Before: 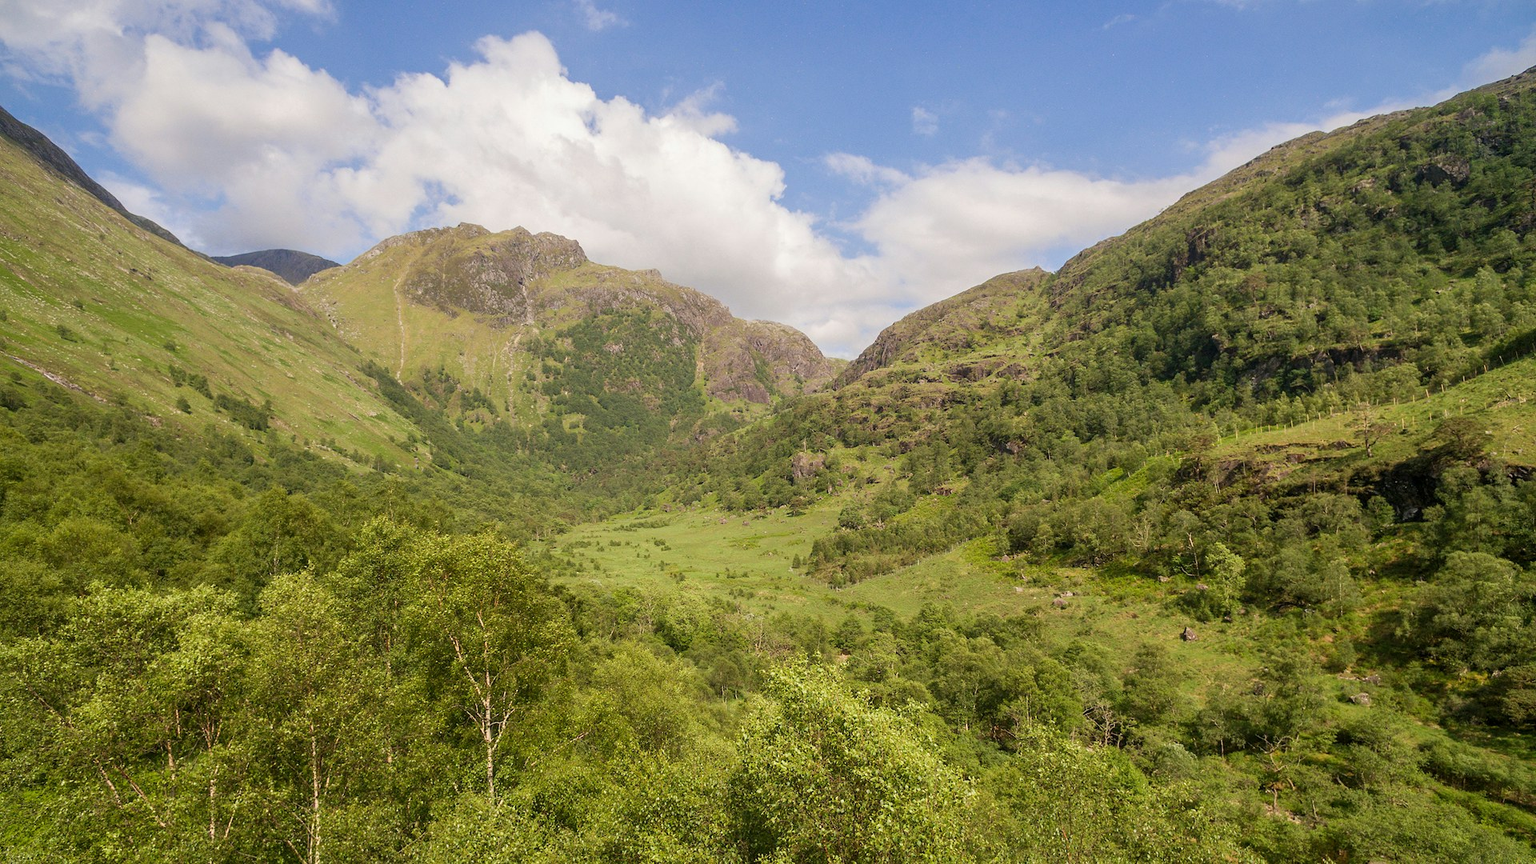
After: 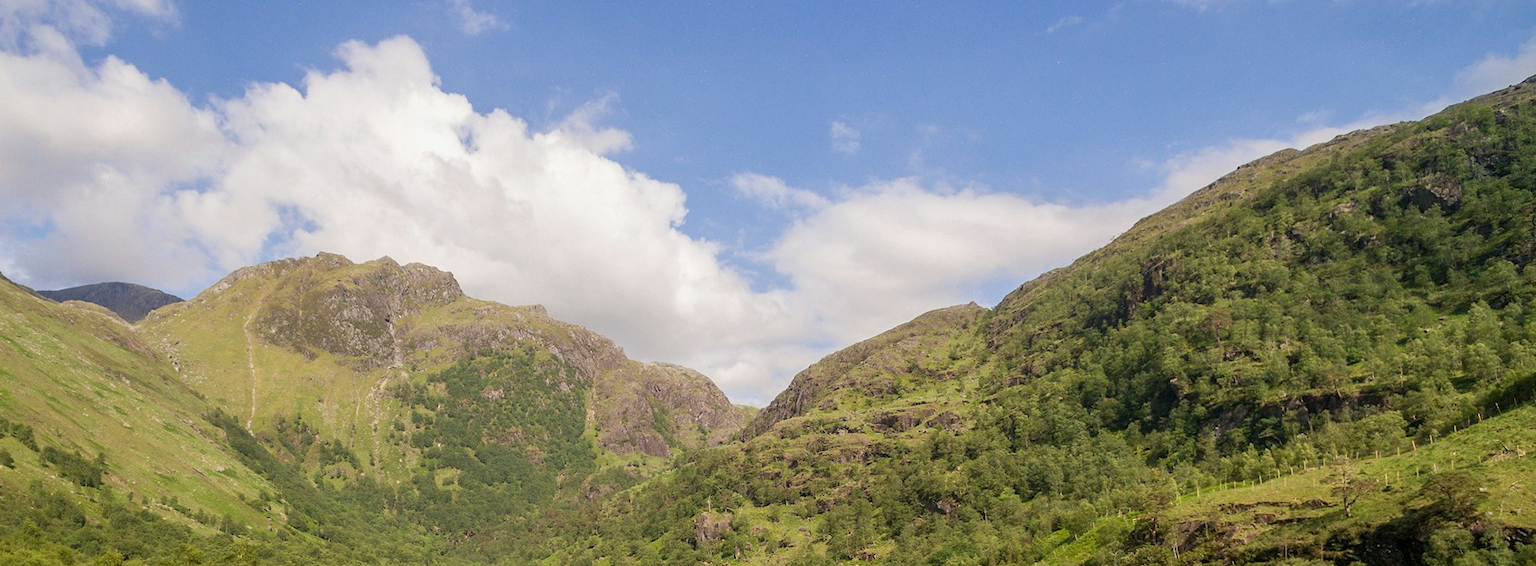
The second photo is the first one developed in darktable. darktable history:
crop and rotate: left 11.645%, bottom 41.997%
